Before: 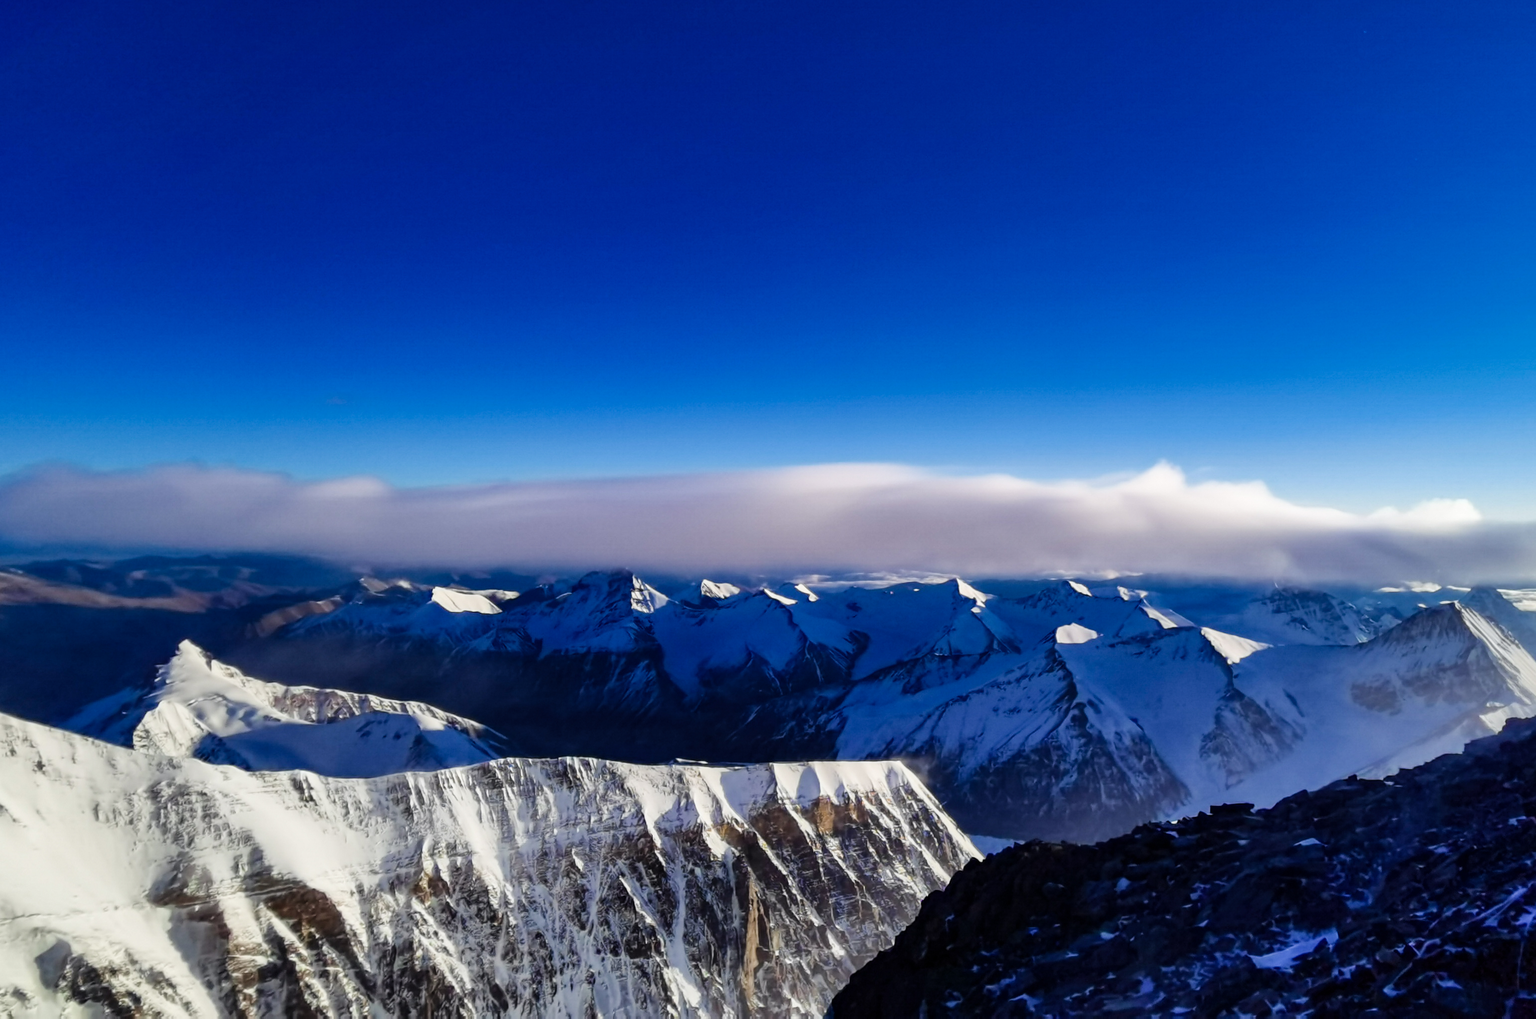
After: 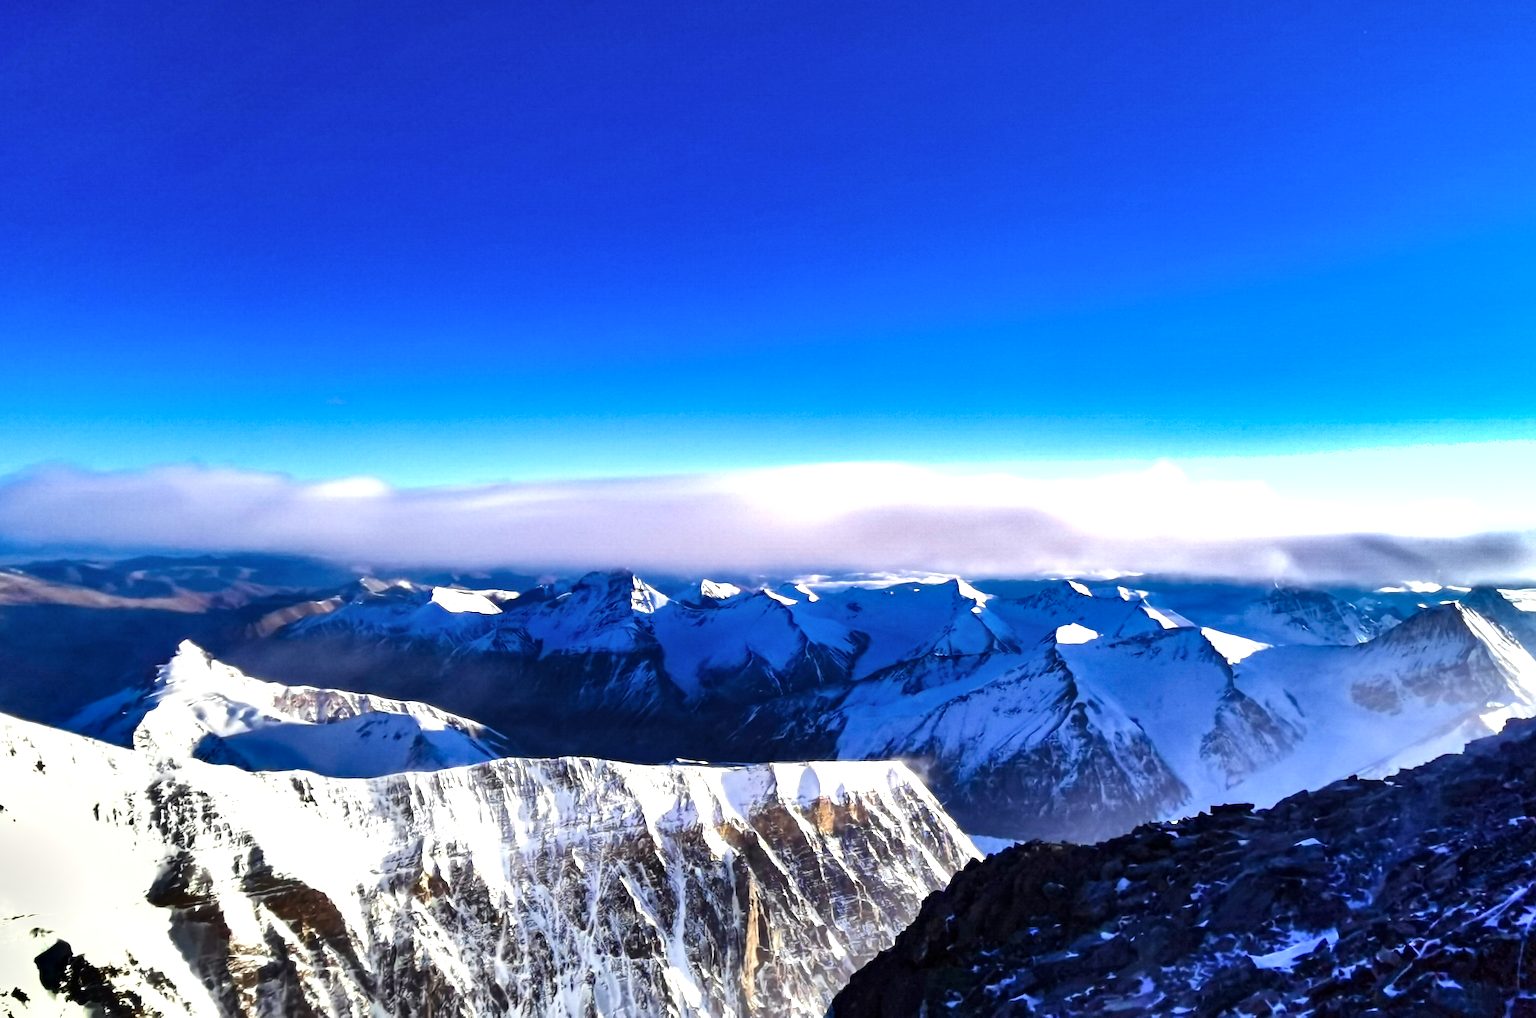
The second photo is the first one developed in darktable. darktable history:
exposure: exposure 1.154 EV, compensate exposure bias true, compensate highlight preservation false
shadows and highlights: radius 173.78, shadows 26.9, white point adjustment 3.2, highlights -68.88, highlights color adjustment 40.14%, soften with gaussian
